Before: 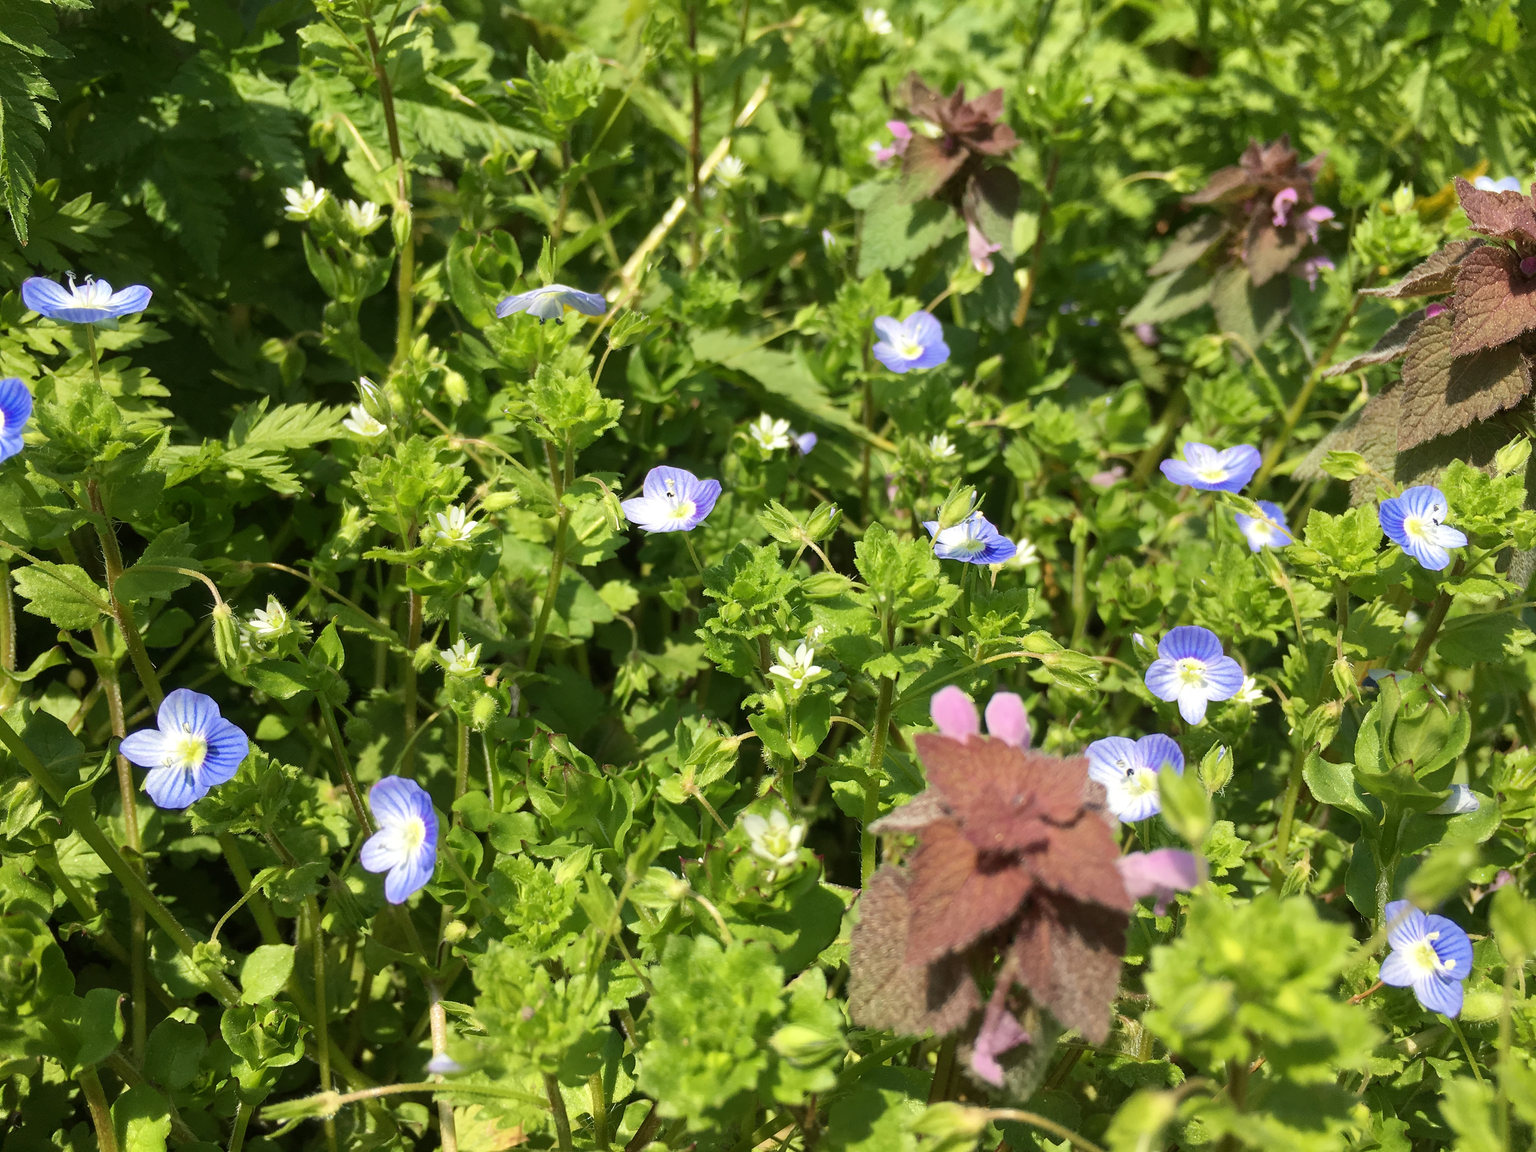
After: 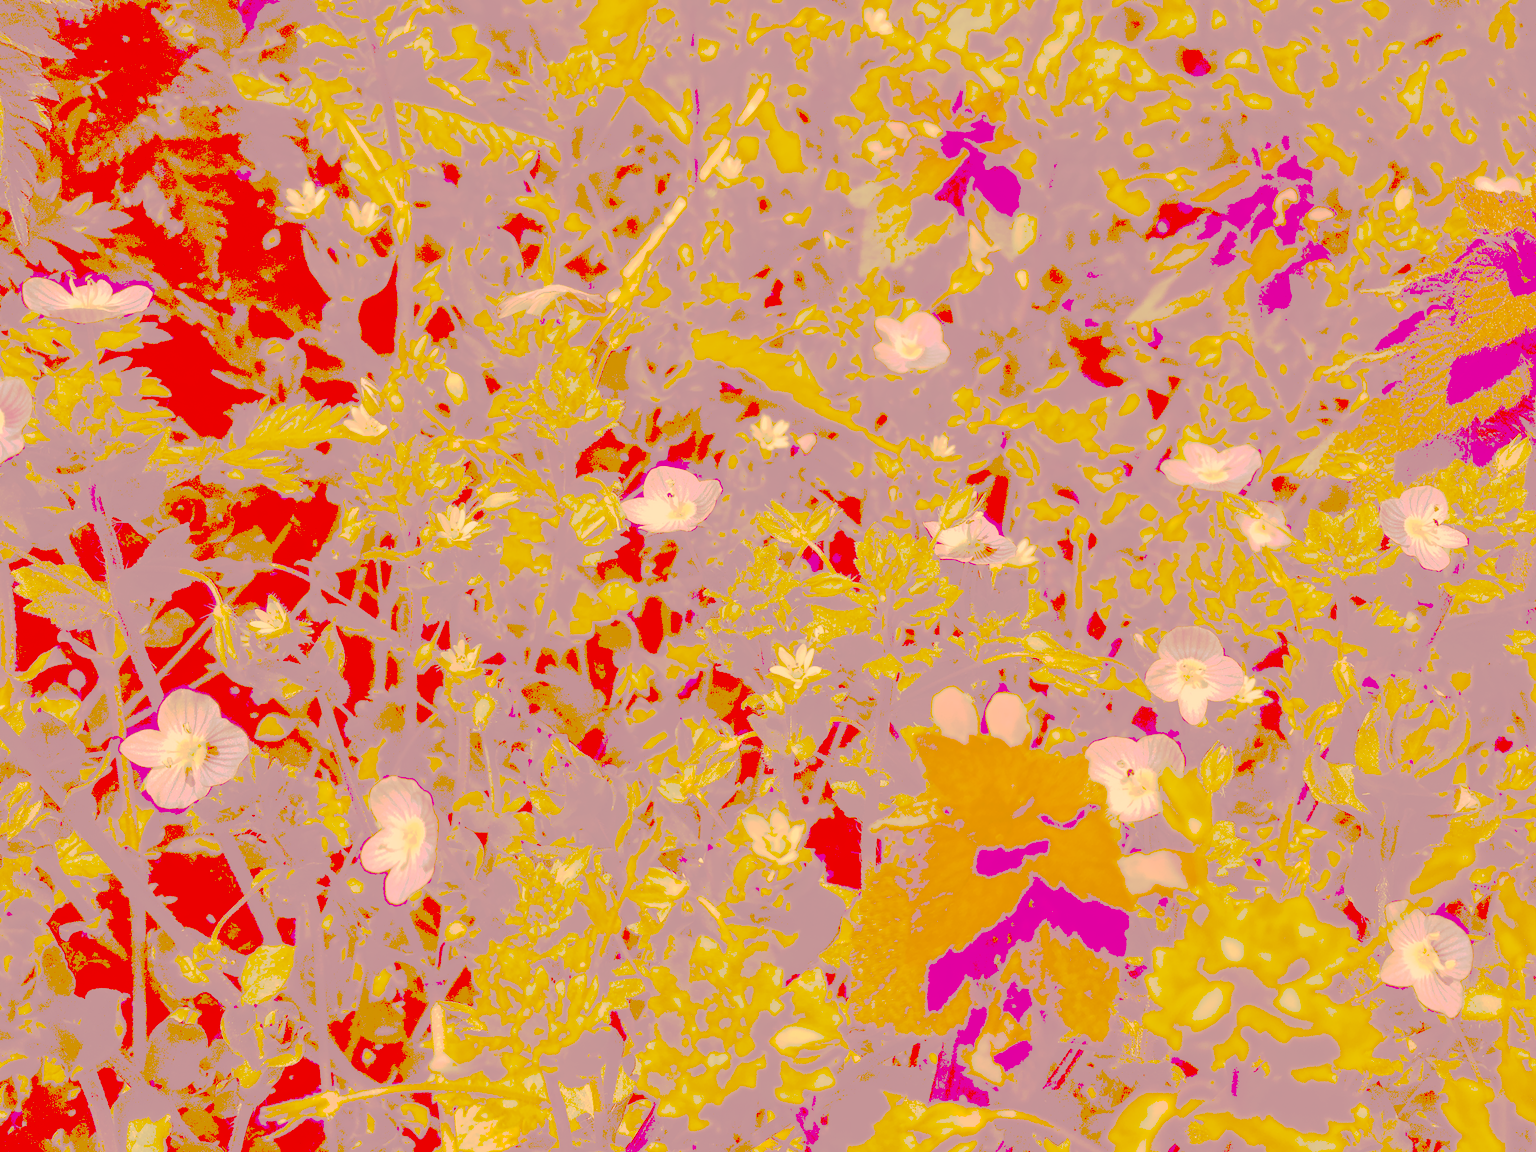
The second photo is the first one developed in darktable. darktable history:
tone curve: curves: ch0 [(0, 0) (0.003, 0.626) (0.011, 0.626) (0.025, 0.63) (0.044, 0.631) (0.069, 0.632) (0.1, 0.636) (0.136, 0.637) (0.177, 0.641) (0.224, 0.642) (0.277, 0.646) (0.335, 0.649) (0.399, 0.661) (0.468, 0.679) (0.543, 0.702) (0.623, 0.732) (0.709, 0.769) (0.801, 0.804) (0.898, 0.847) (1, 1)], preserve colors none
color look up table: target L [96.74, 83.39, 86.01, 82.92, 76.73, 58.95, 56.04, 55.84, 52.48, 35.34, 32.72, 61.08, 60.89, 55.63, 43.79, 43.55, 43.32, 35.49, 36.33, 34.59, 32.89, 94.27, 89.85, 89.8, 73.07, 76.59, 62.61, 76.68, 74.14, 57.32, 59.88, 72.71, 74.07, 56.88, 49.68, 38.14, 35.79, 49.4, 35.88, 36.94, 41.58, 32.95, 32.4, 88.42, 72.96, 68.86, 45.76, 35.14, 31.28], target a [12.44, -9.082, 20.74, -4.141, 20.21, 40.89, 28.37, 37.66, 36.79, 86.56, 88, 43.05, 55.14, 65.47, 108.26, 105.1, 106.34, 93.08, 94.64, 91.42, 88.34, 19.77, 34.81, 32.84, 27.2, 40.72, 63.93, 31.08, 51.32, 45.11, 49.06, 43.48, 38.24, 57.53, 81.81, 94.72, 92.33, 65.42, 93.79, 95.74, 93.43, 88.44, 87.45, 9.527, 12.81, 29.86, 68.45, 91.2, 85.39], target b [50.24, 143.02, 147.52, 142.56, 131.87, 101.26, 96.26, 95.82, 90.2, 60.64, 56.14, 104.96, 104.49, 95.61, 75.19, 74.76, 74.24, 60.92, 62.32, 59.36, 56.43, 45.56, 35.31, 36.33, 125.22, 30.35, 107.27, 32.69, 13.26, 98.35, 102.59, 15.05, 16.84, 97.3, 84.91, 65.41, 61.36, 84.53, 61.47, 63.24, 70.95, 56.47, 55.59, 34.53, 125.04, 117.81, 78.38, 60.2, 53.68], num patches 49
